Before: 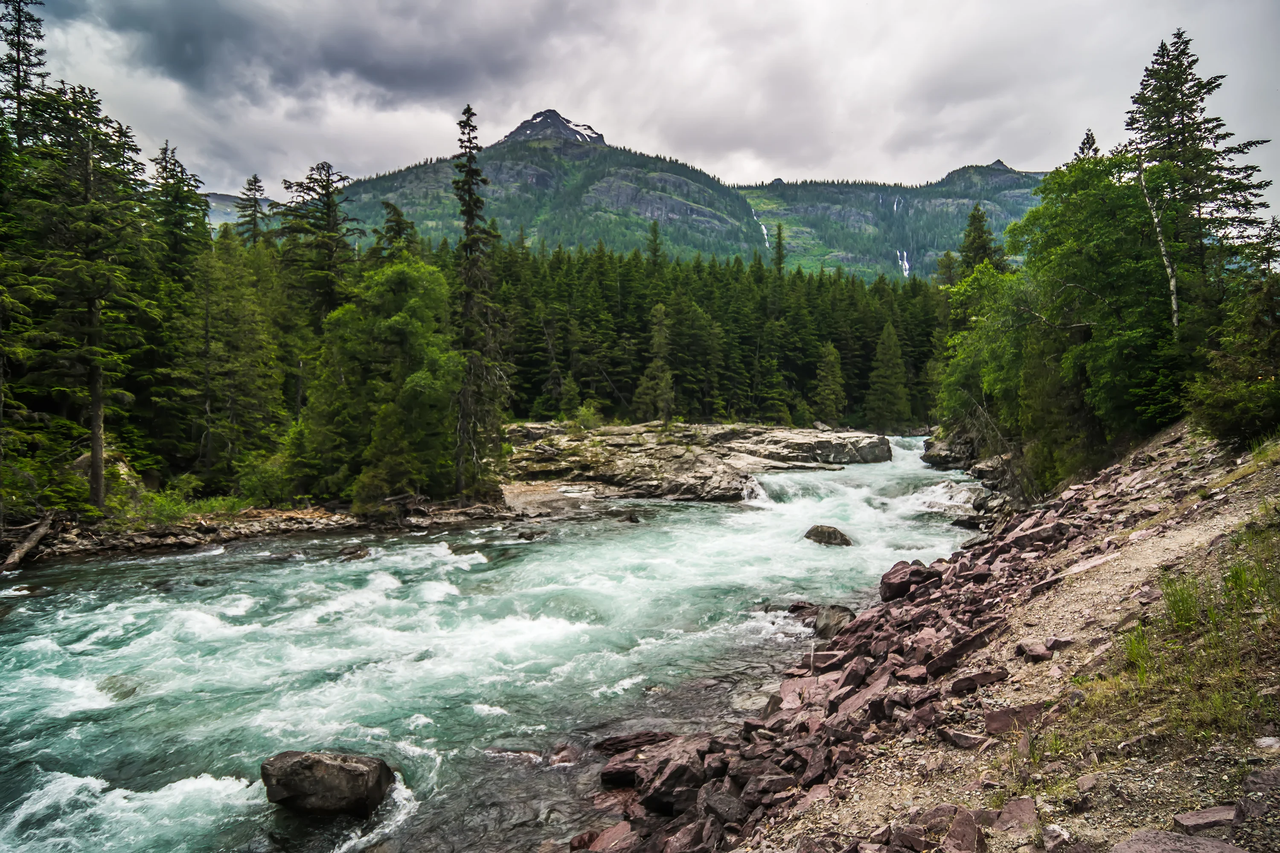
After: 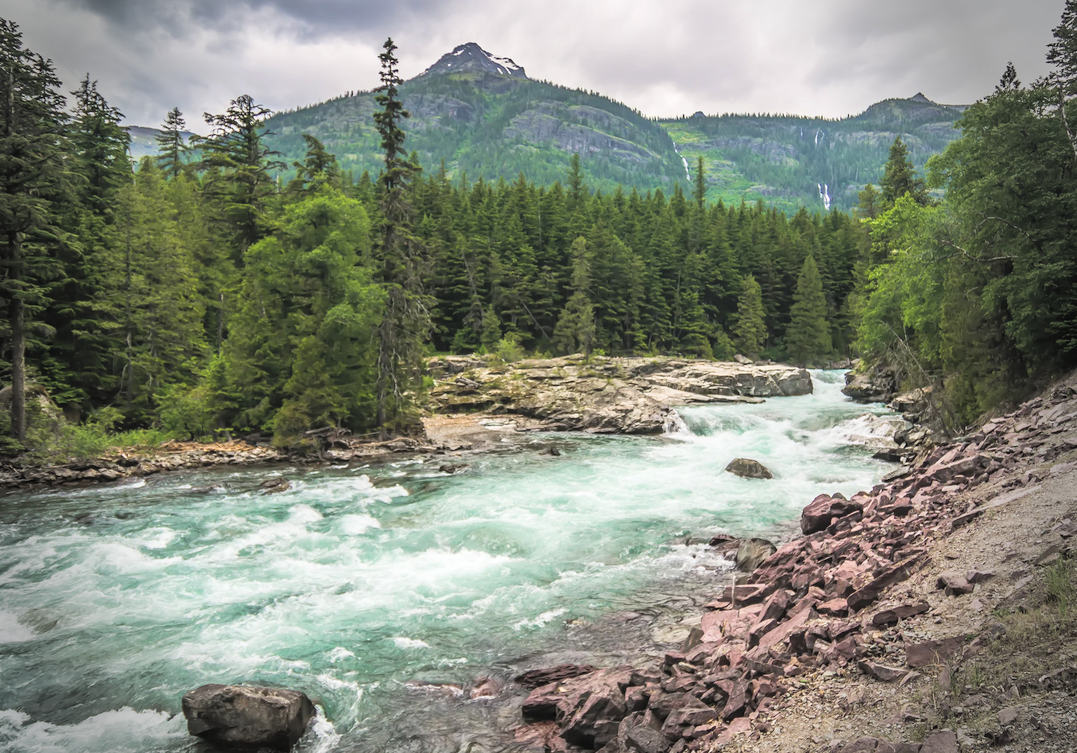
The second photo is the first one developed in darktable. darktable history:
crop: left 6.241%, top 7.932%, right 9.547%, bottom 3.747%
velvia: strength 10.3%
contrast brightness saturation: brightness 0.276
vignetting: fall-off start 75.87%, fall-off radius 28.57%, center (-0.032, -0.036), width/height ratio 0.976, unbound false
